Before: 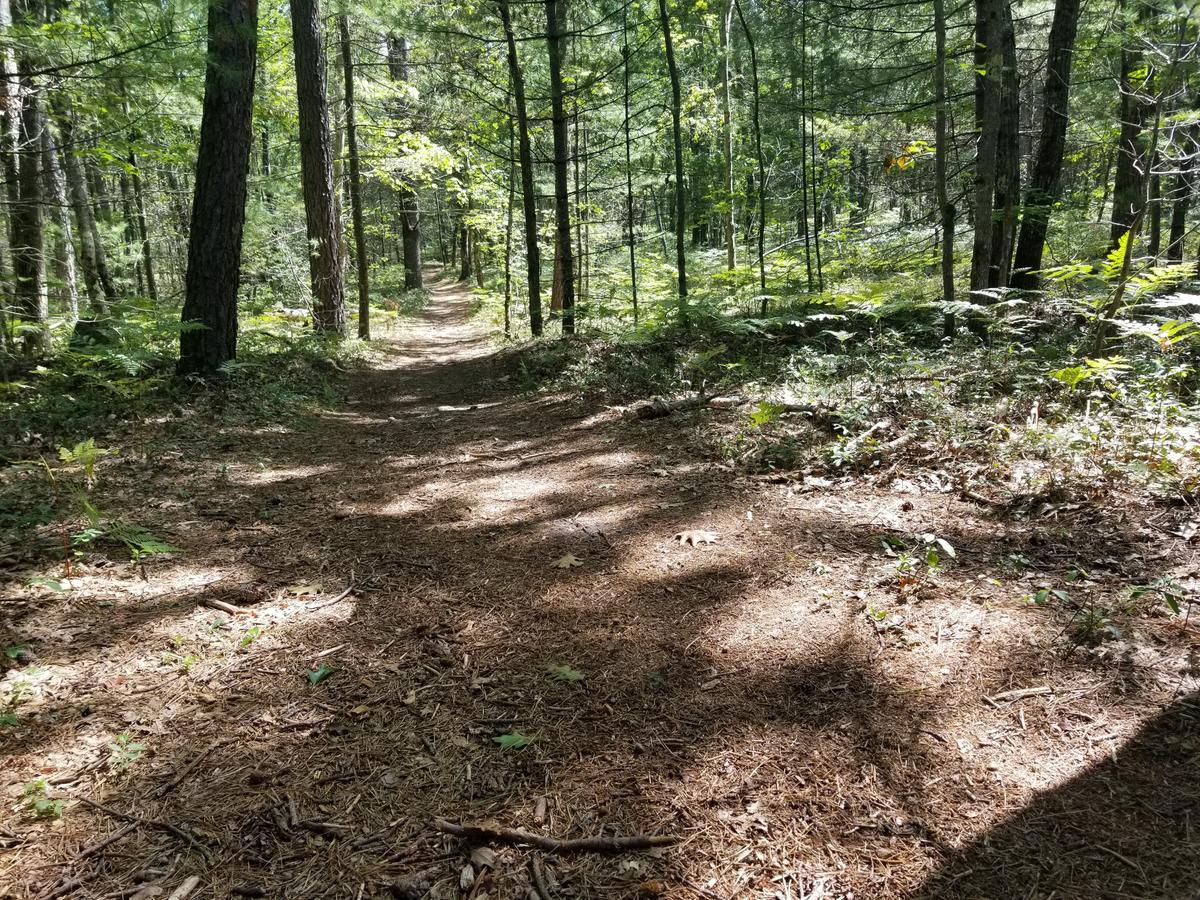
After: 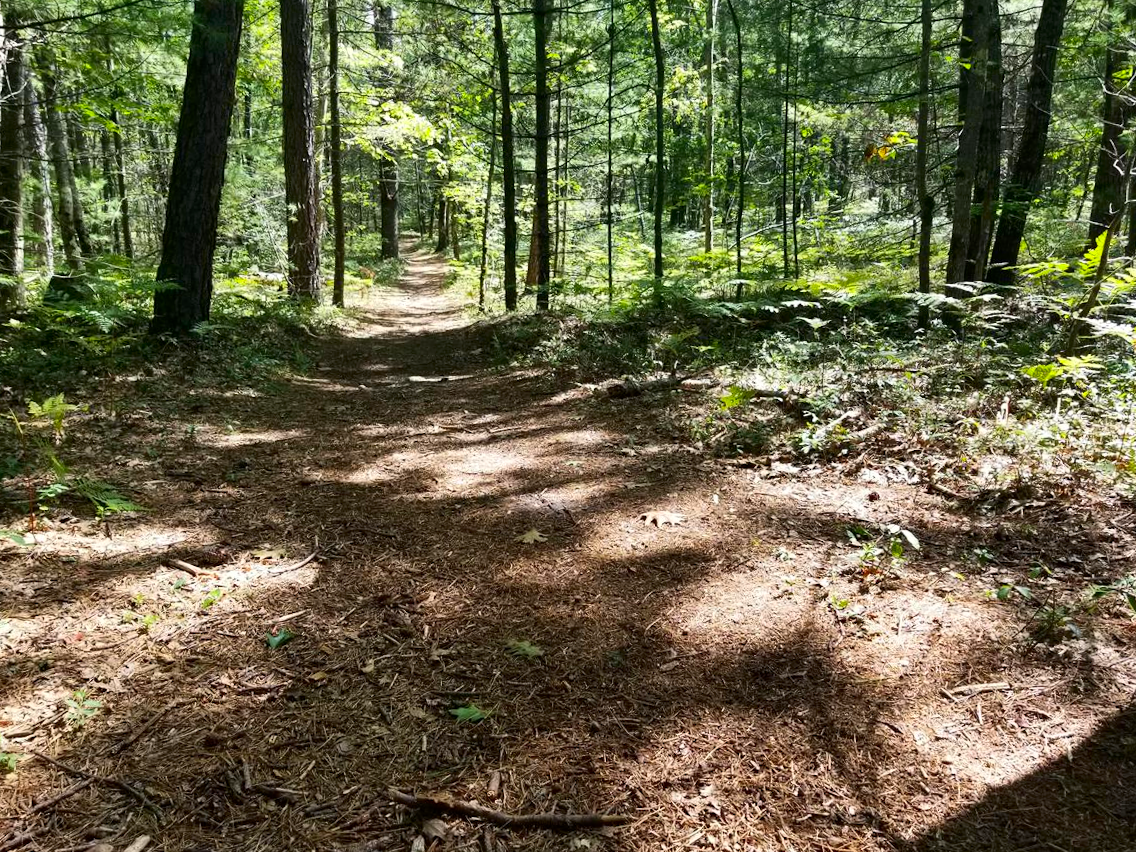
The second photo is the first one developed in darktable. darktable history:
tone equalizer: on, module defaults
crop and rotate: angle -2.44°
contrast brightness saturation: contrast 0.18, saturation 0.304
